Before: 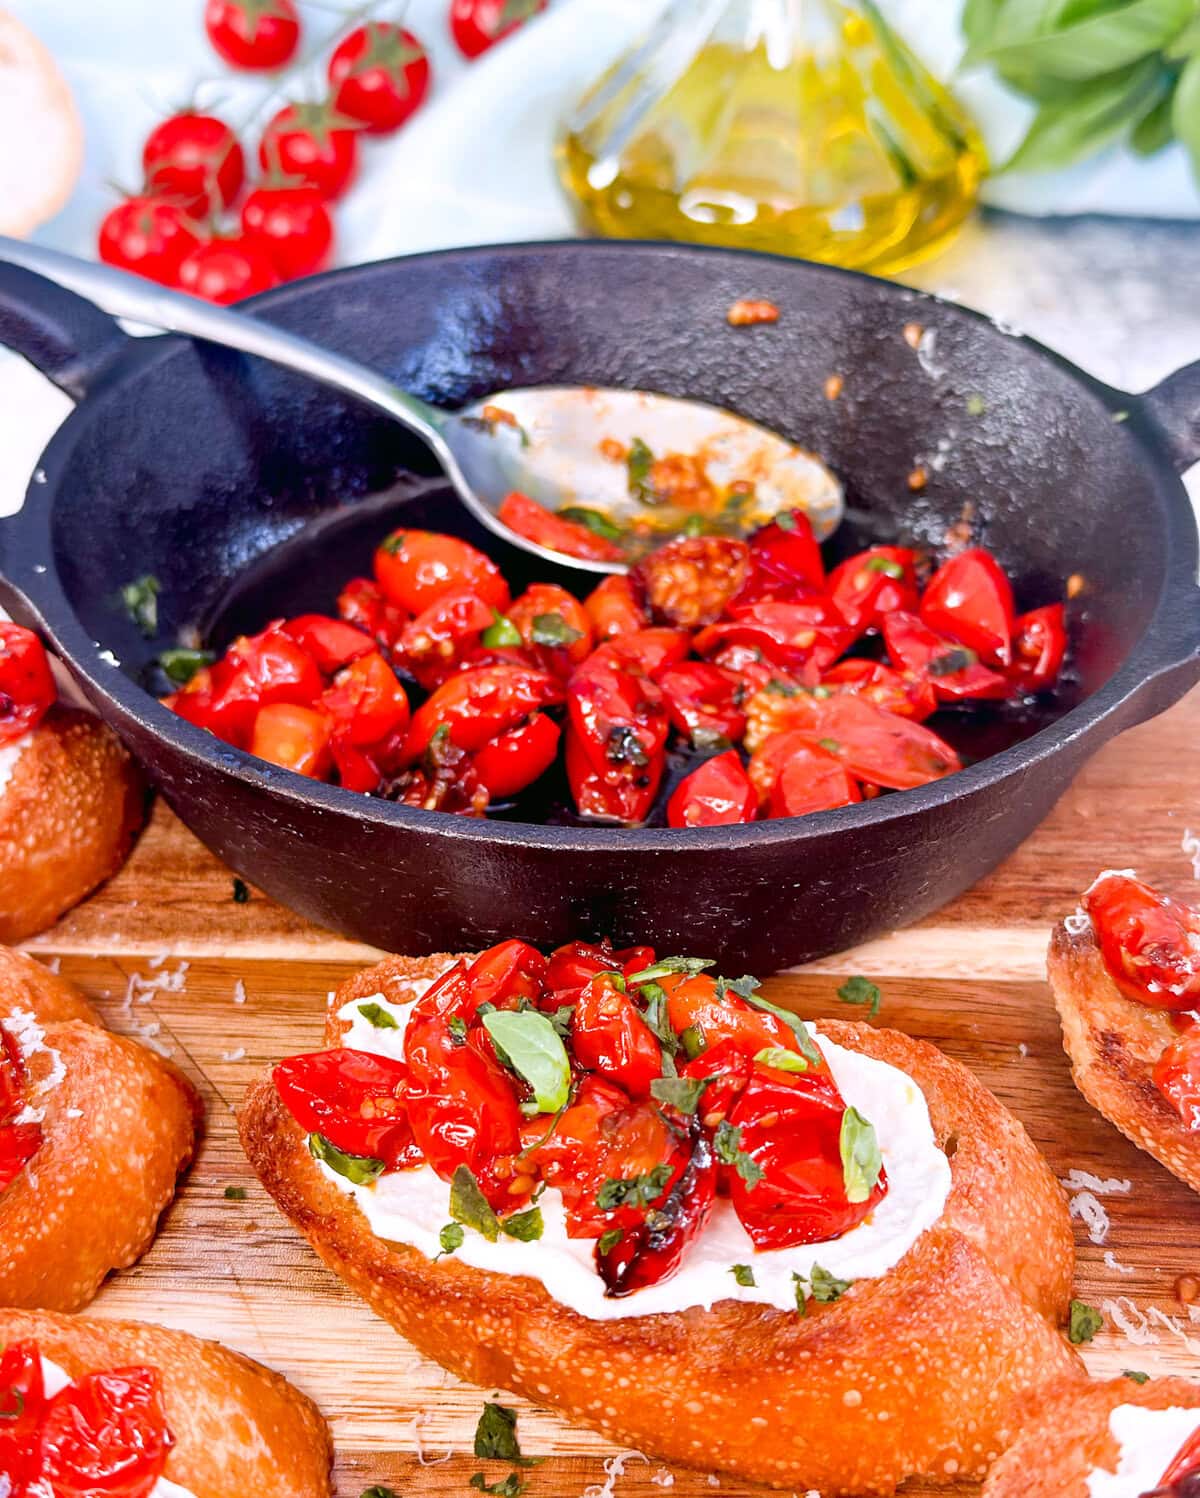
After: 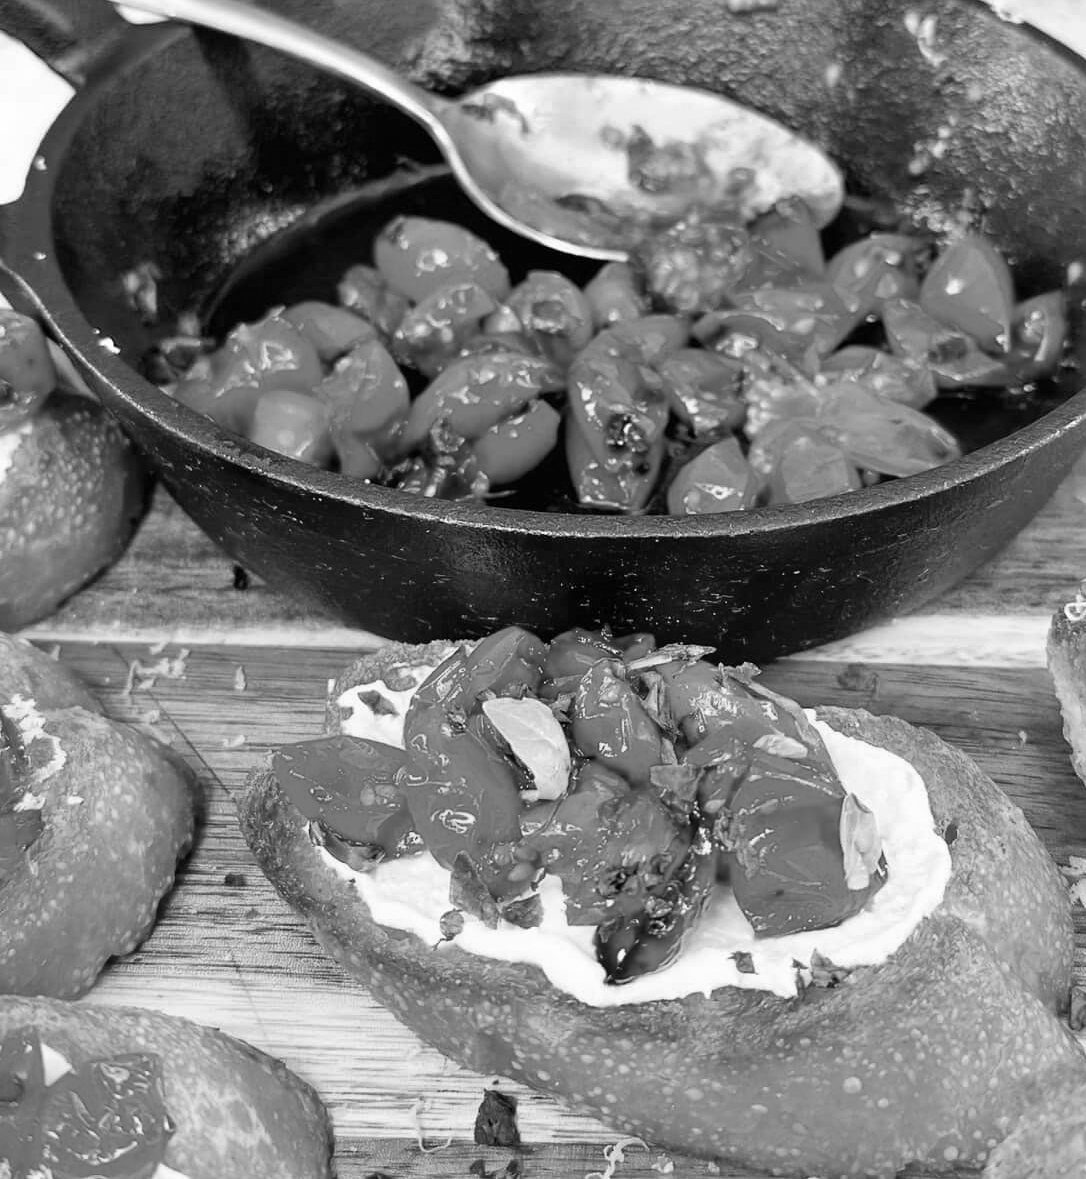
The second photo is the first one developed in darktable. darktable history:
crop: top 20.916%, right 9.437%, bottom 0.316%
monochrome: on, module defaults
white balance: red 0.984, blue 1.059
contrast brightness saturation: contrast 0.04, saturation 0.07
